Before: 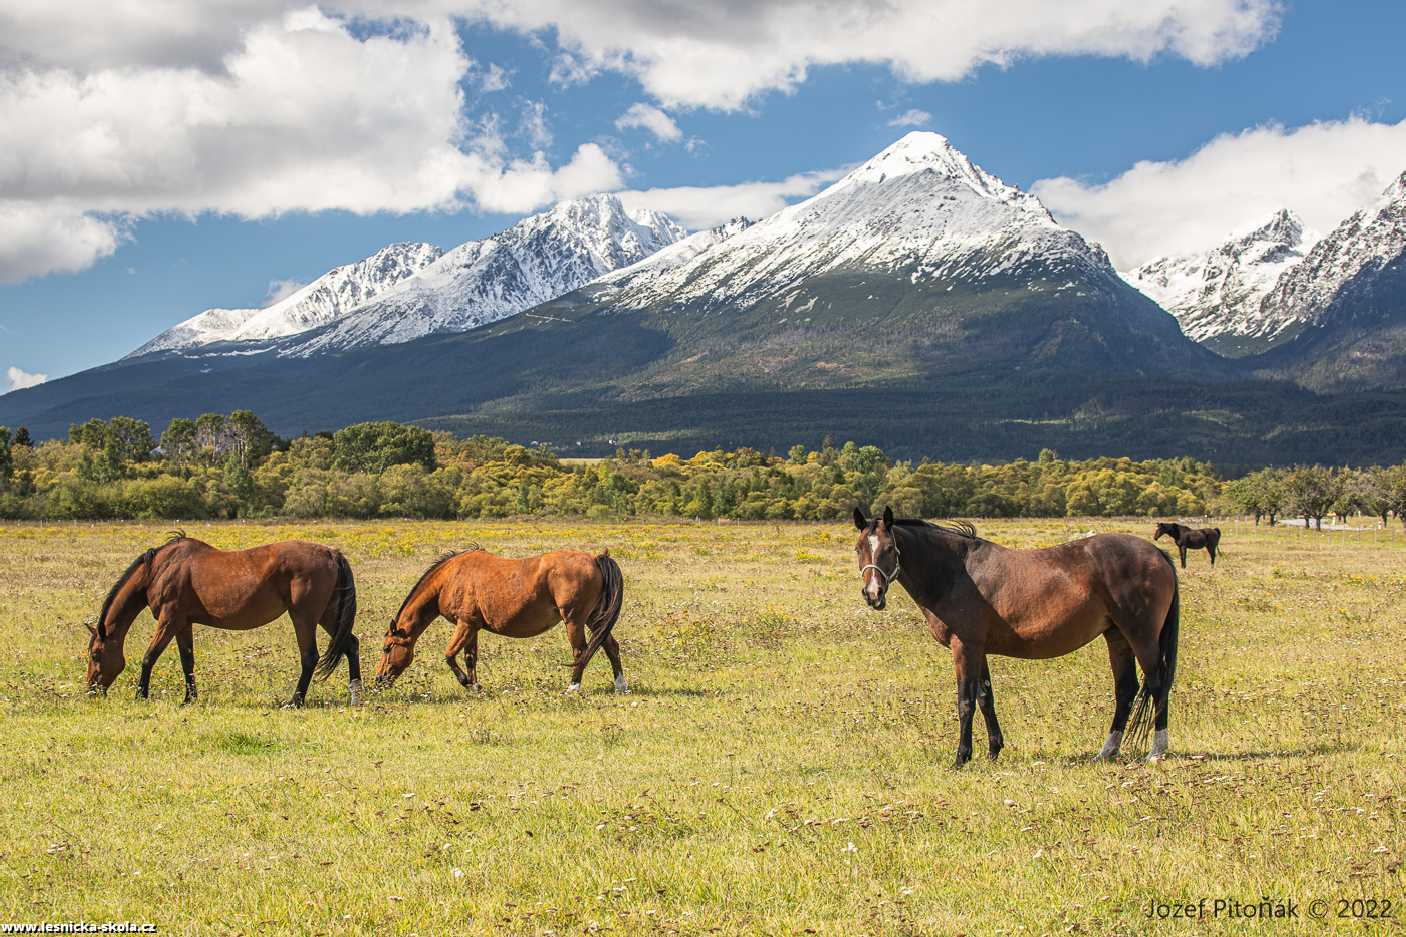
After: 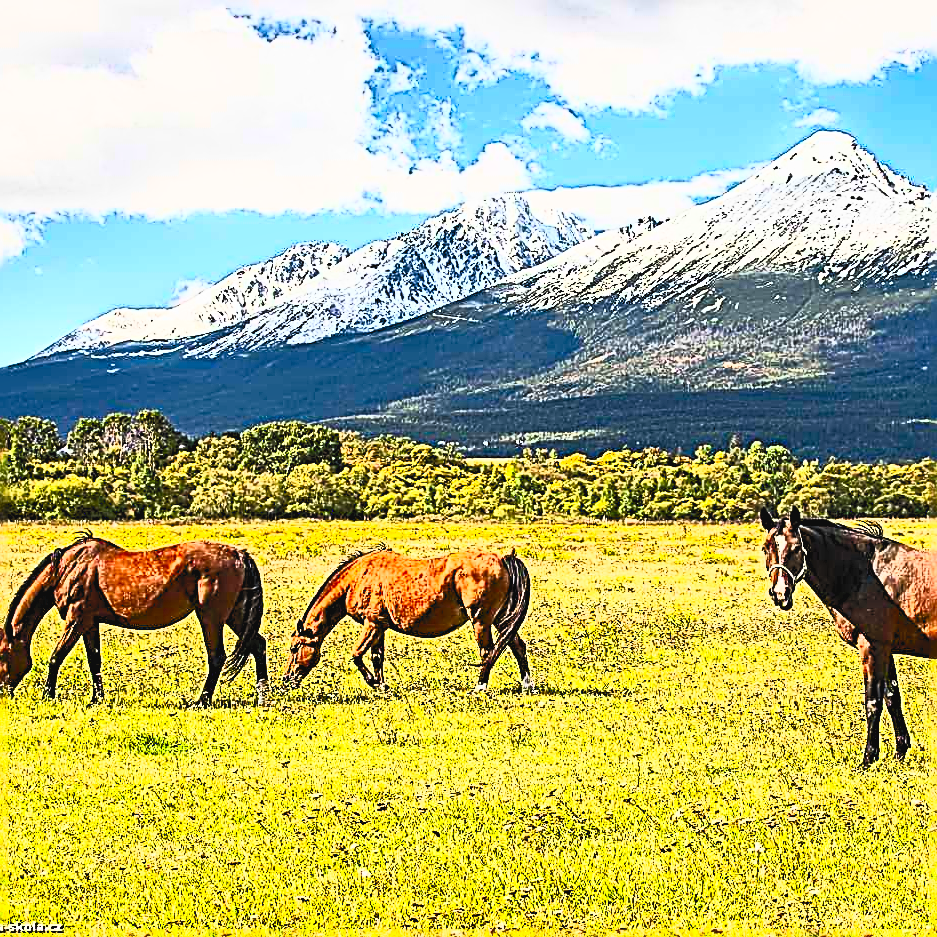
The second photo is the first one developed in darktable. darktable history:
filmic rgb: black relative exposure -7.65 EV, white relative exposure 4.56 EV, hardness 3.61, contrast in shadows safe
contrast brightness saturation: contrast 0.995, brightness 0.982, saturation 0.998
crop and rotate: left 6.677%, right 26.628%
shadows and highlights: shadows -87.16, highlights -37.22, soften with gaussian
sharpen: radius 3.14, amount 1.732
exposure: black level correction 0.006, exposure -0.22 EV, compensate exposure bias true, compensate highlight preservation false
